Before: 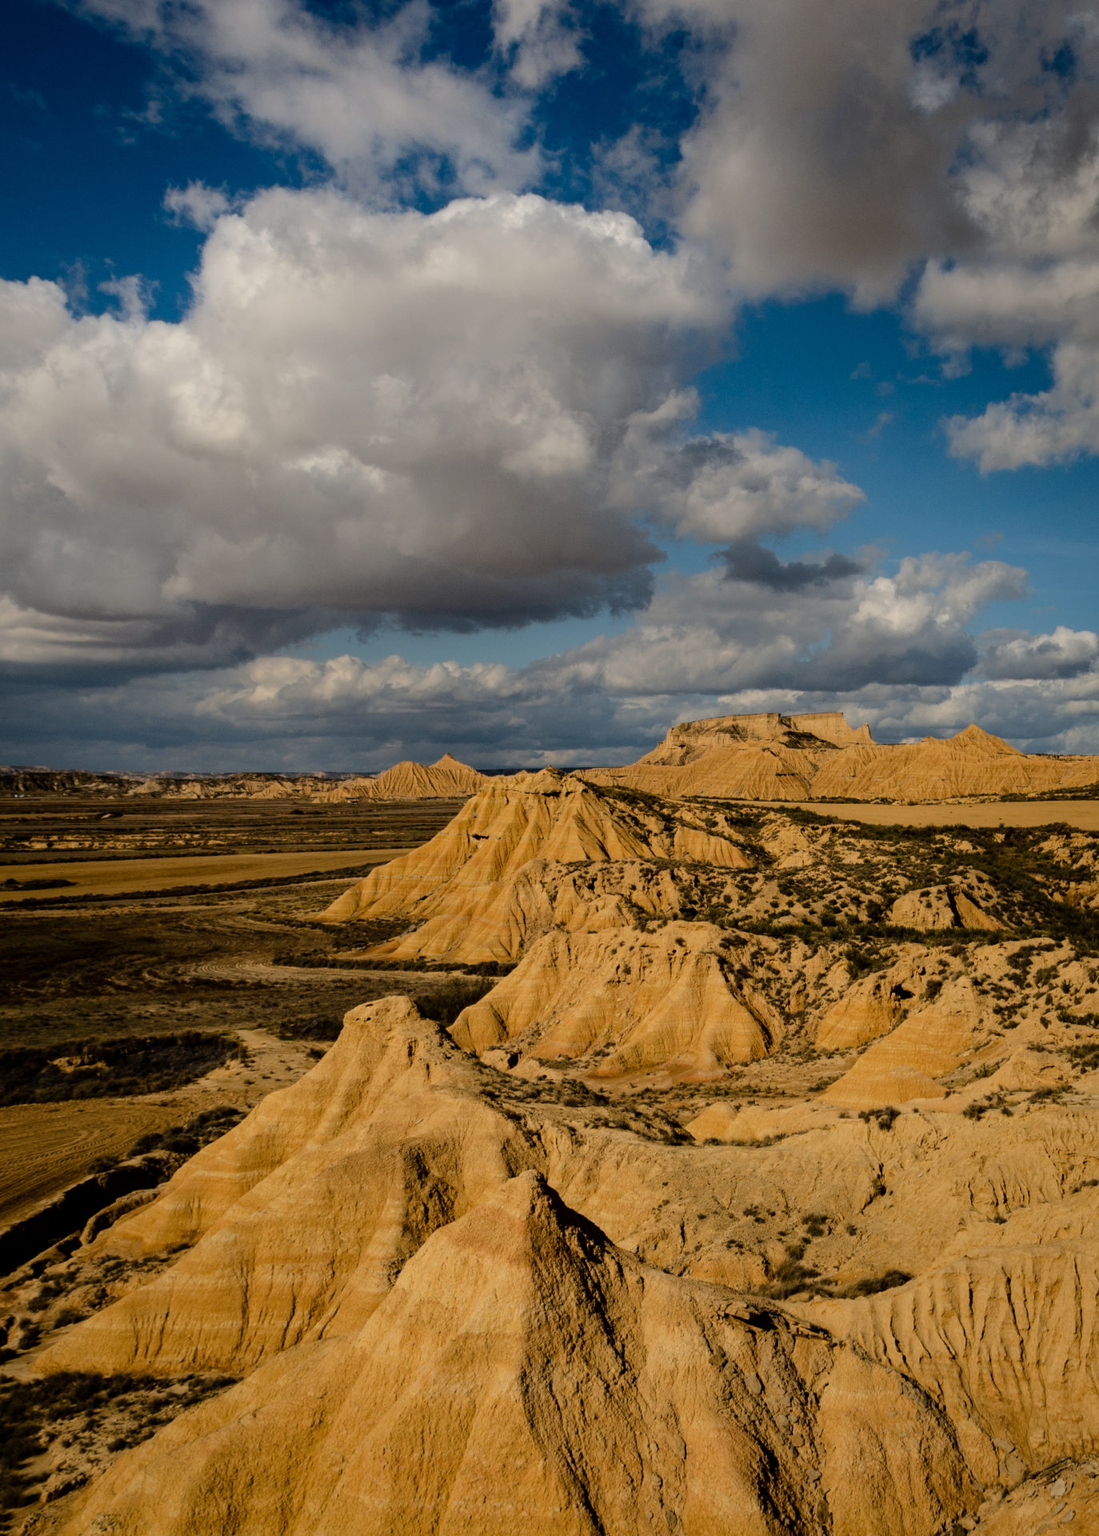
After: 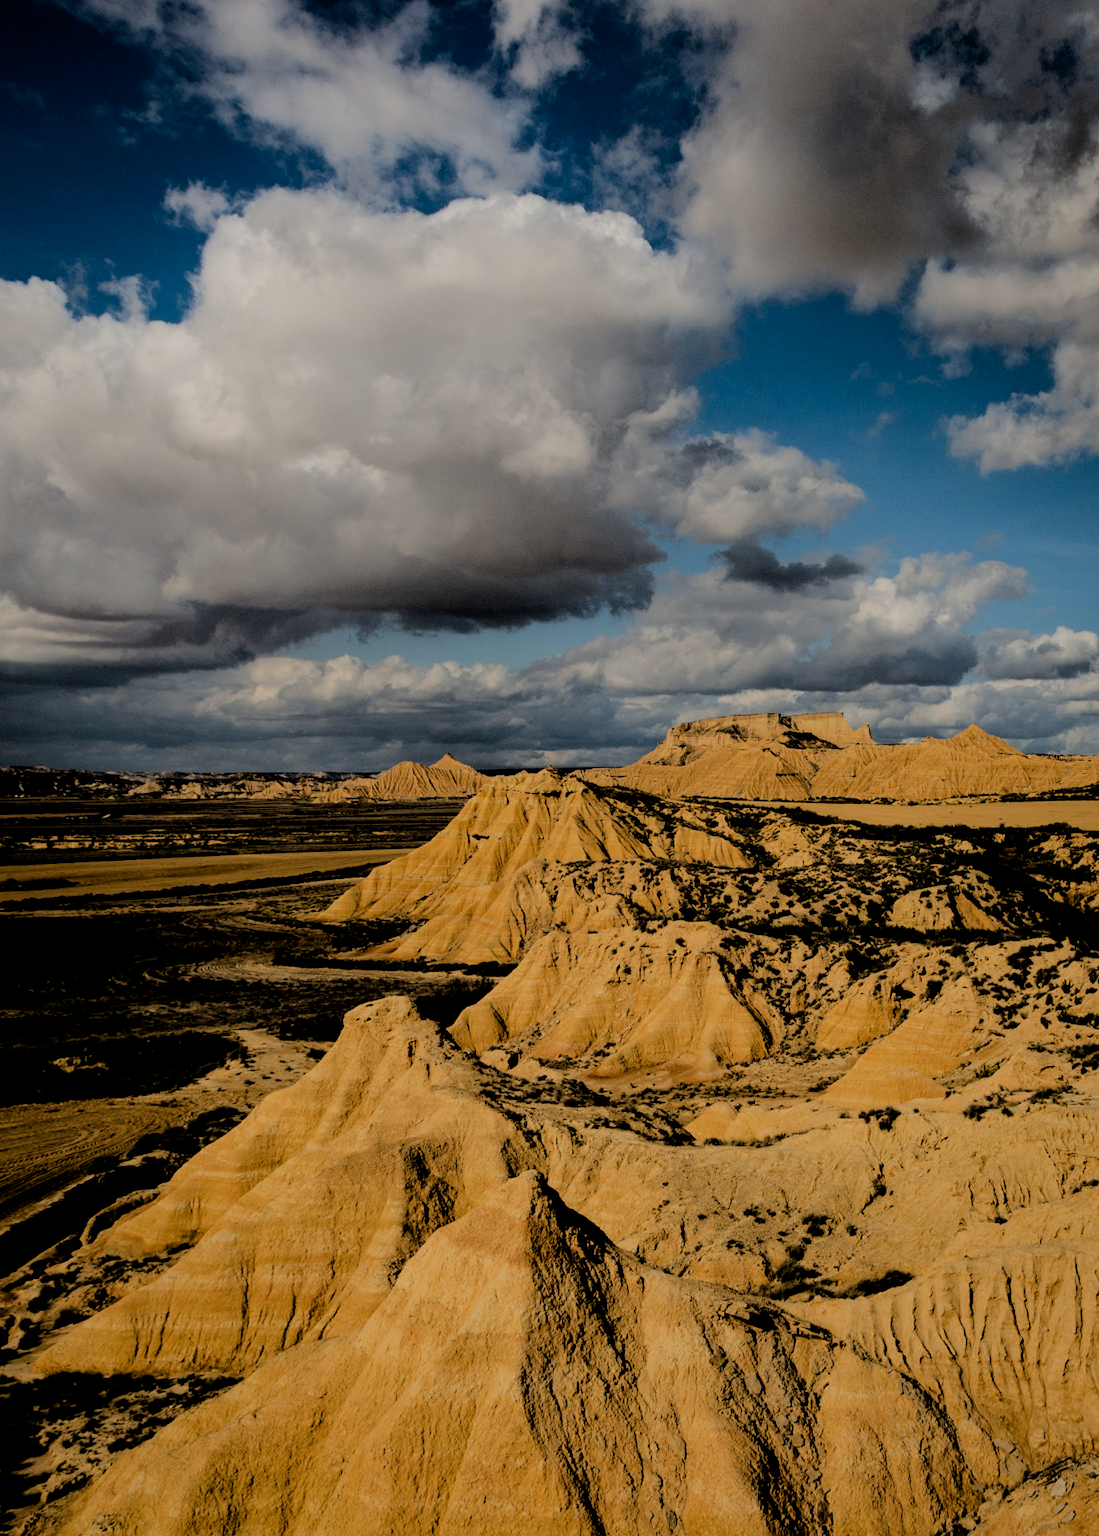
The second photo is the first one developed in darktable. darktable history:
exposure: black level correction 0.001, compensate highlight preservation false
filmic rgb: black relative exposure -2.91 EV, white relative exposure 4.56 EV, hardness 1.7, contrast 1.253
